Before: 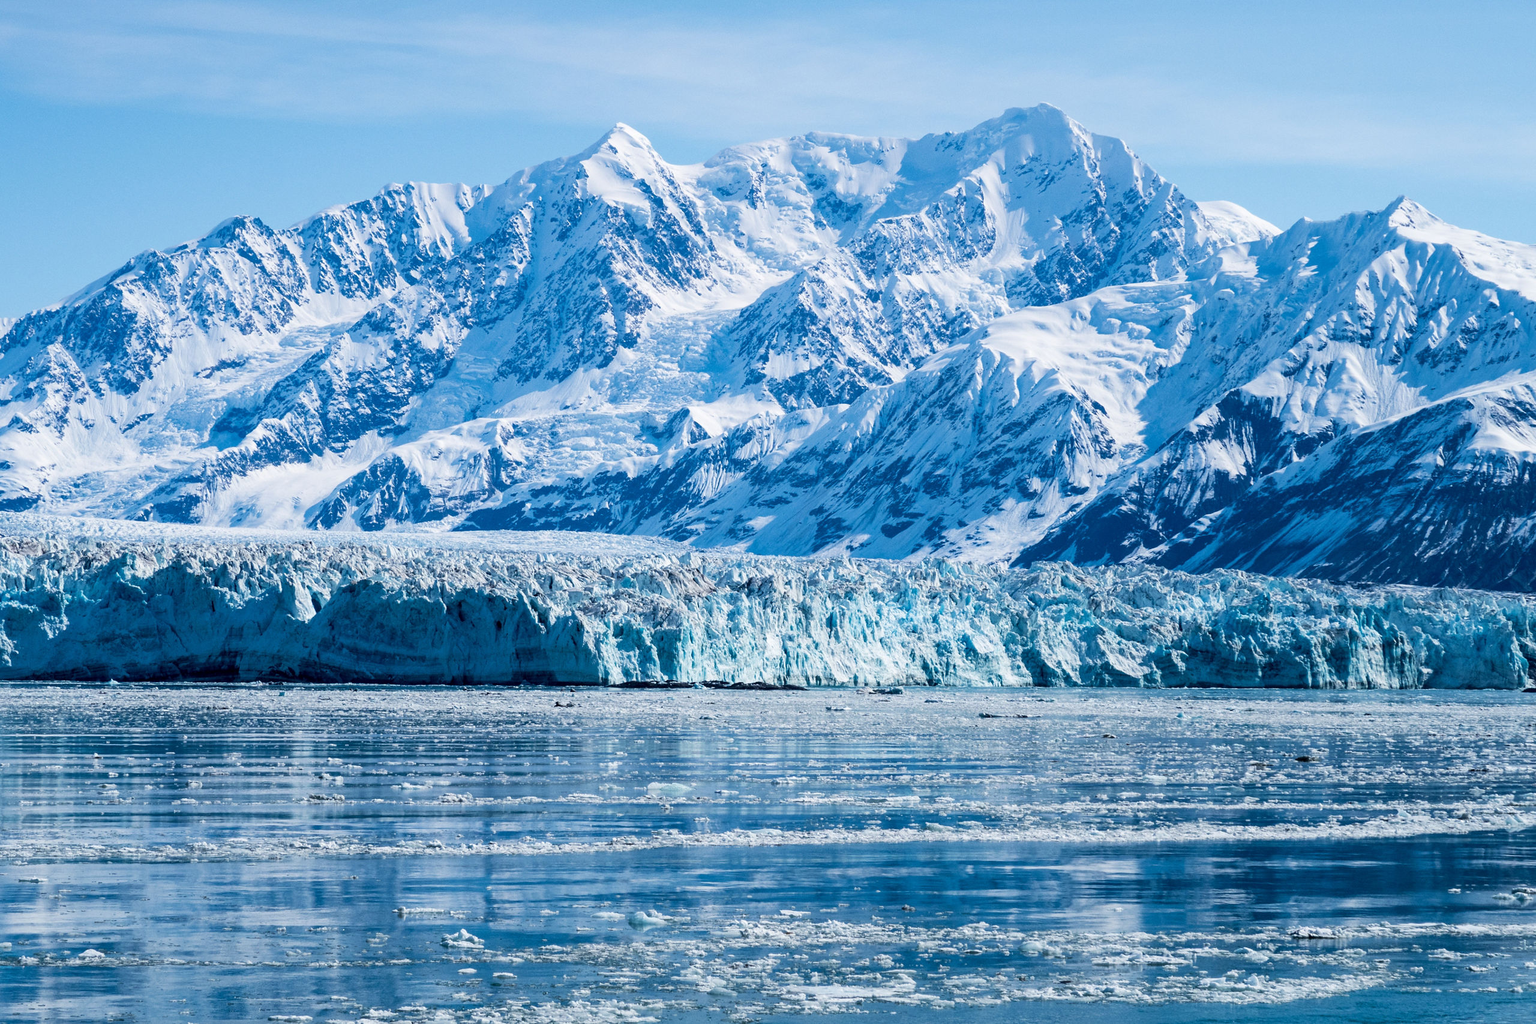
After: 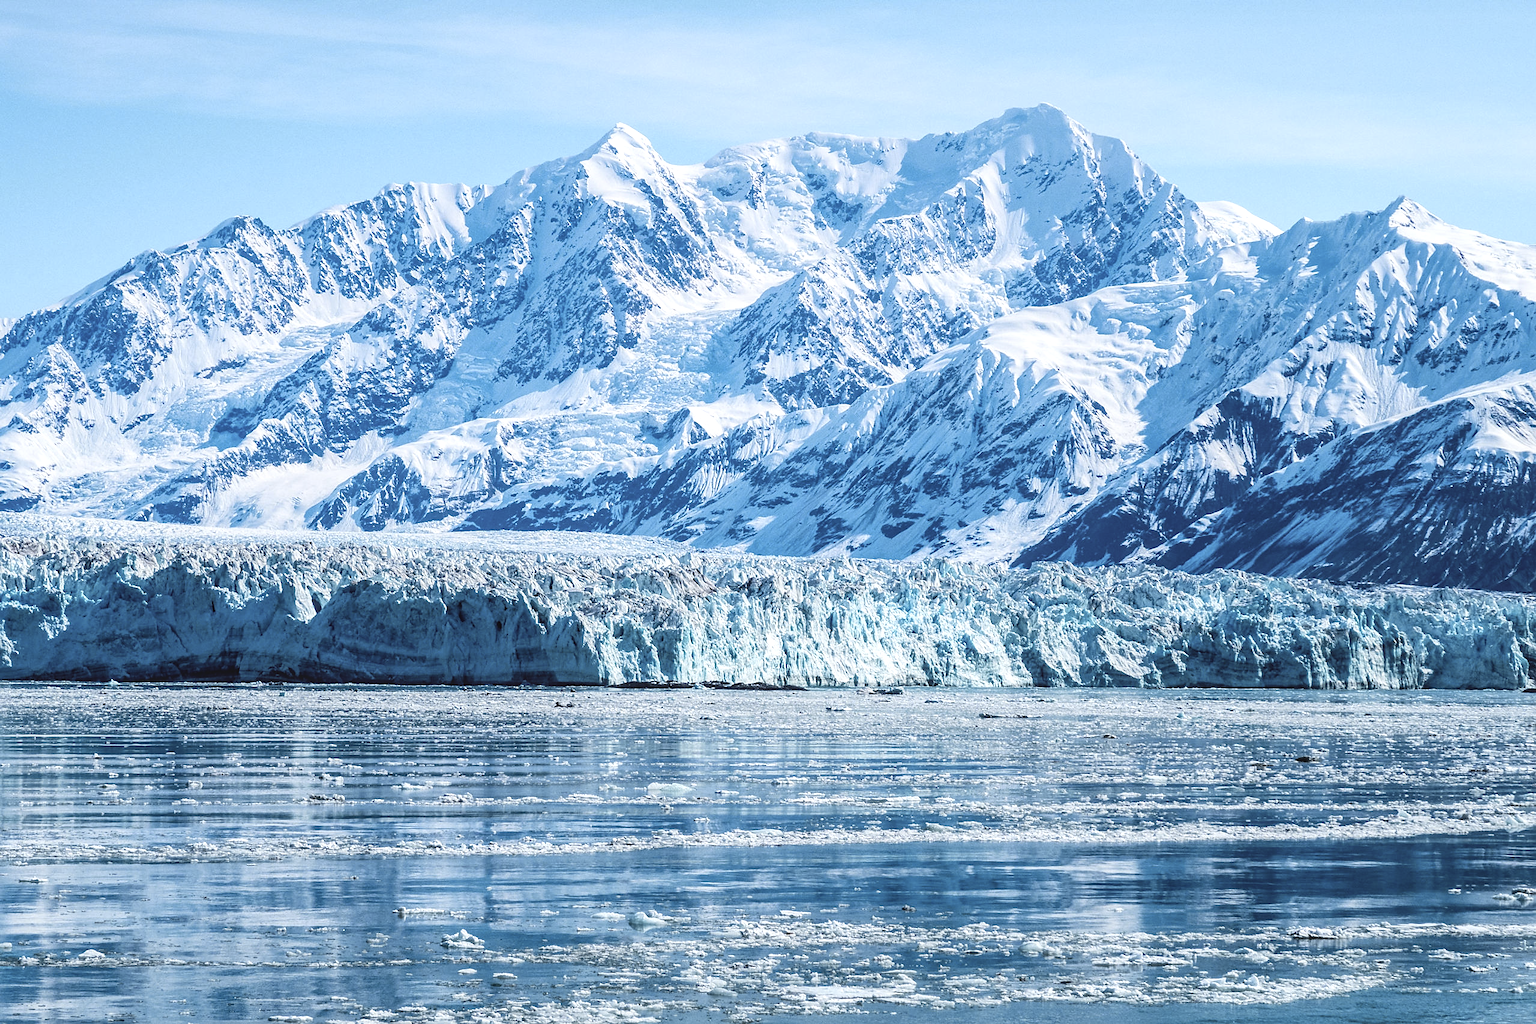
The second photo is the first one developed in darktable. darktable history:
exposure: black level correction -0.009, exposure 0.07 EV, compensate highlight preservation false
local contrast: on, module defaults
color zones: curves: ch0 [(0, 0.5) (0.125, 0.4) (0.25, 0.5) (0.375, 0.4) (0.5, 0.4) (0.625, 0.6) (0.75, 0.6) (0.875, 0.5)]; ch1 [(0, 0.35) (0.125, 0.45) (0.25, 0.35) (0.375, 0.35) (0.5, 0.35) (0.625, 0.35) (0.75, 0.45) (0.875, 0.35)]; ch2 [(0, 0.6) (0.125, 0.5) (0.25, 0.5) (0.375, 0.6) (0.5, 0.6) (0.625, 0.5) (0.75, 0.5) (0.875, 0.5)]
sharpen: radius 1.503, amount 0.405, threshold 1.323
